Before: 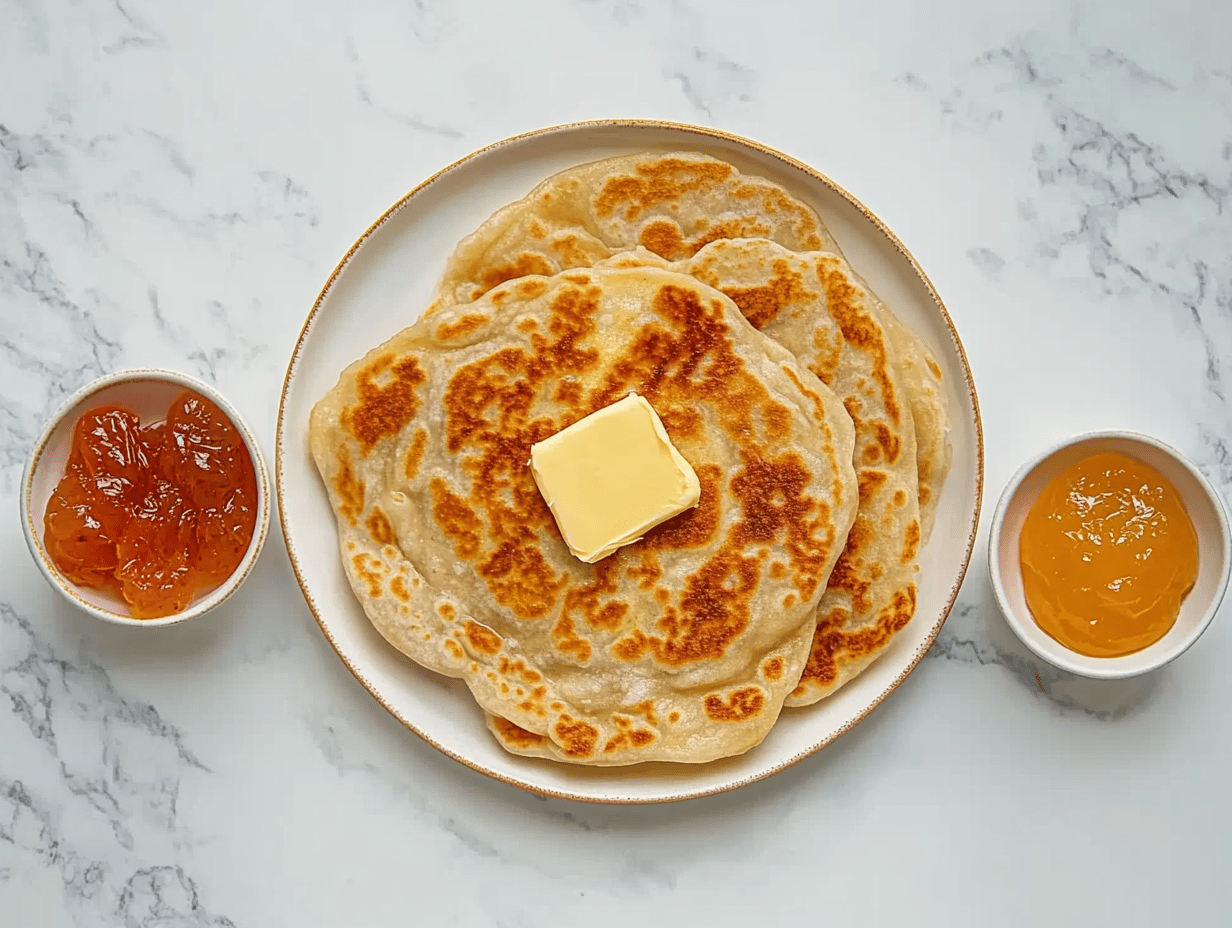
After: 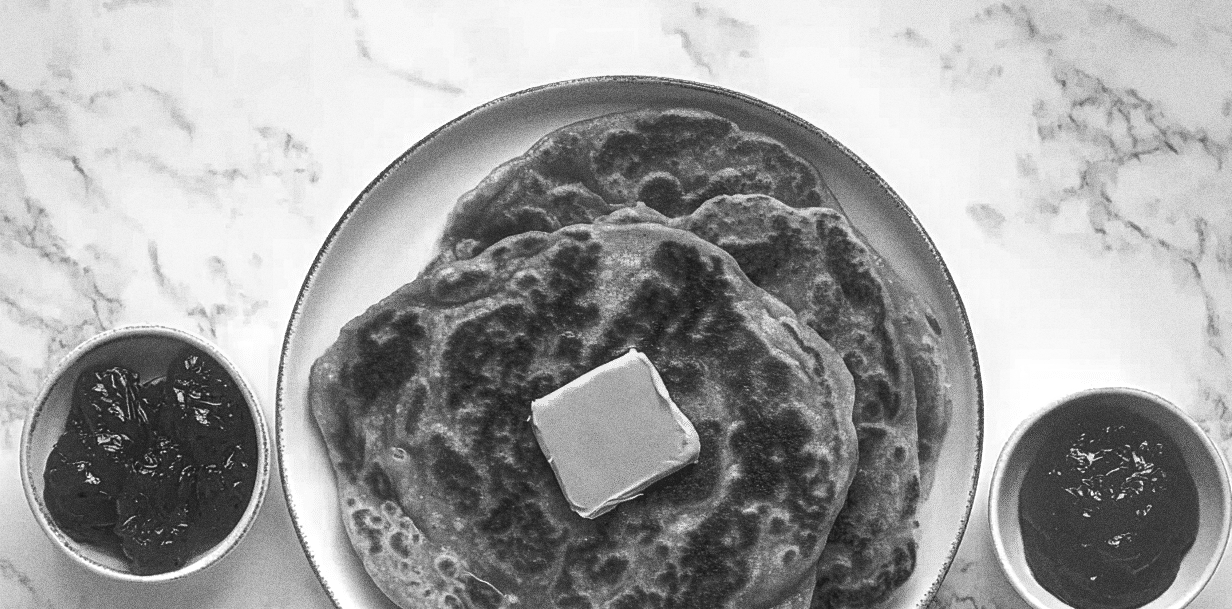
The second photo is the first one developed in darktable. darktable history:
crop and rotate: top 4.848%, bottom 29.503%
tone equalizer: -8 EV -0.417 EV, -7 EV -0.389 EV, -6 EV -0.333 EV, -5 EV -0.222 EV, -3 EV 0.222 EV, -2 EV 0.333 EV, -1 EV 0.389 EV, +0 EV 0.417 EV, edges refinement/feathering 500, mask exposure compensation -1.57 EV, preserve details no
color balance rgb: linear chroma grading › global chroma 10%, perceptual saturation grading › global saturation 30%, global vibrance 10%
local contrast: on, module defaults
grain: coarseness 0.09 ISO, strength 40%
shadows and highlights: on, module defaults
tone curve: curves: ch0 [(0, 0.013) (0.054, 0.018) (0.205, 0.191) (0.289, 0.292) (0.39, 0.424) (0.493, 0.551) (0.666, 0.743) (0.795, 0.841) (1, 0.998)]; ch1 [(0, 0) (0.385, 0.343) (0.439, 0.415) (0.494, 0.495) (0.501, 0.501) (0.51, 0.509) (0.548, 0.554) (0.586, 0.614) (0.66, 0.706) (0.783, 0.804) (1, 1)]; ch2 [(0, 0) (0.304, 0.31) (0.403, 0.399) (0.441, 0.428) (0.47, 0.469) (0.498, 0.496) (0.524, 0.538) (0.566, 0.579) (0.633, 0.665) (0.7, 0.711) (1, 1)], color space Lab, independent channels, preserve colors none
monochrome: a 0, b 0, size 0.5, highlights 0.57
